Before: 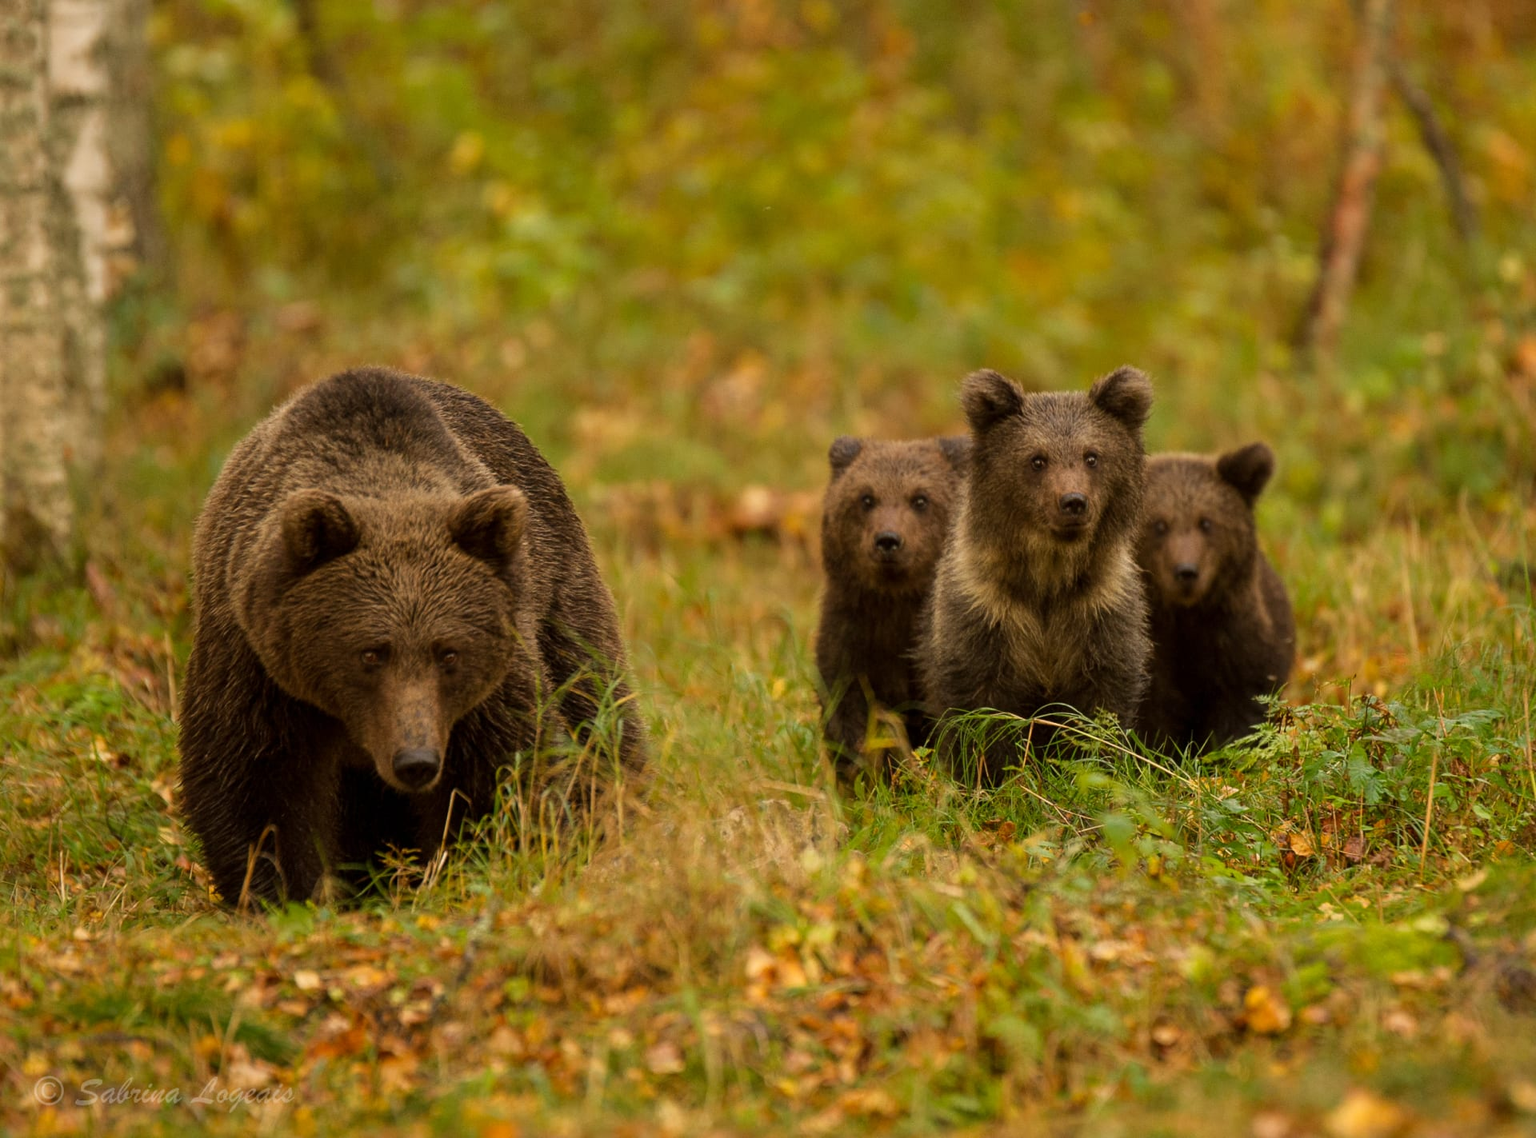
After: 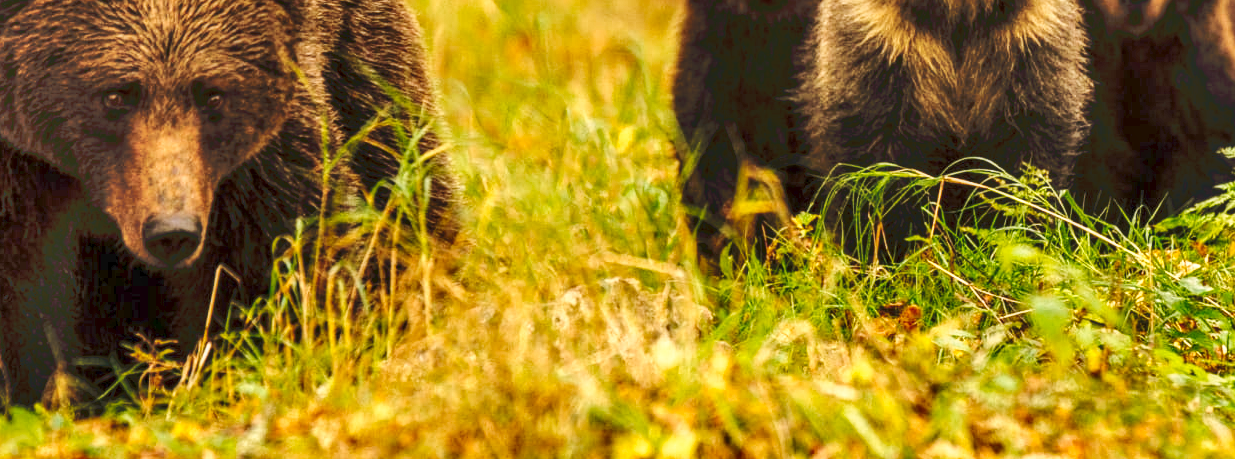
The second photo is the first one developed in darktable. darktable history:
shadows and highlights: shadows 59.54, soften with gaussian
local contrast: detail 130%
crop: left 18.165%, top 50.795%, right 17.492%, bottom 16.92%
tone curve: curves: ch0 [(0, 0) (0.003, 0.037) (0.011, 0.061) (0.025, 0.104) (0.044, 0.145) (0.069, 0.145) (0.1, 0.127) (0.136, 0.175) (0.177, 0.207) (0.224, 0.252) (0.277, 0.341) (0.335, 0.446) (0.399, 0.554) (0.468, 0.658) (0.543, 0.757) (0.623, 0.843) (0.709, 0.919) (0.801, 0.958) (0.898, 0.975) (1, 1)], preserve colors none
